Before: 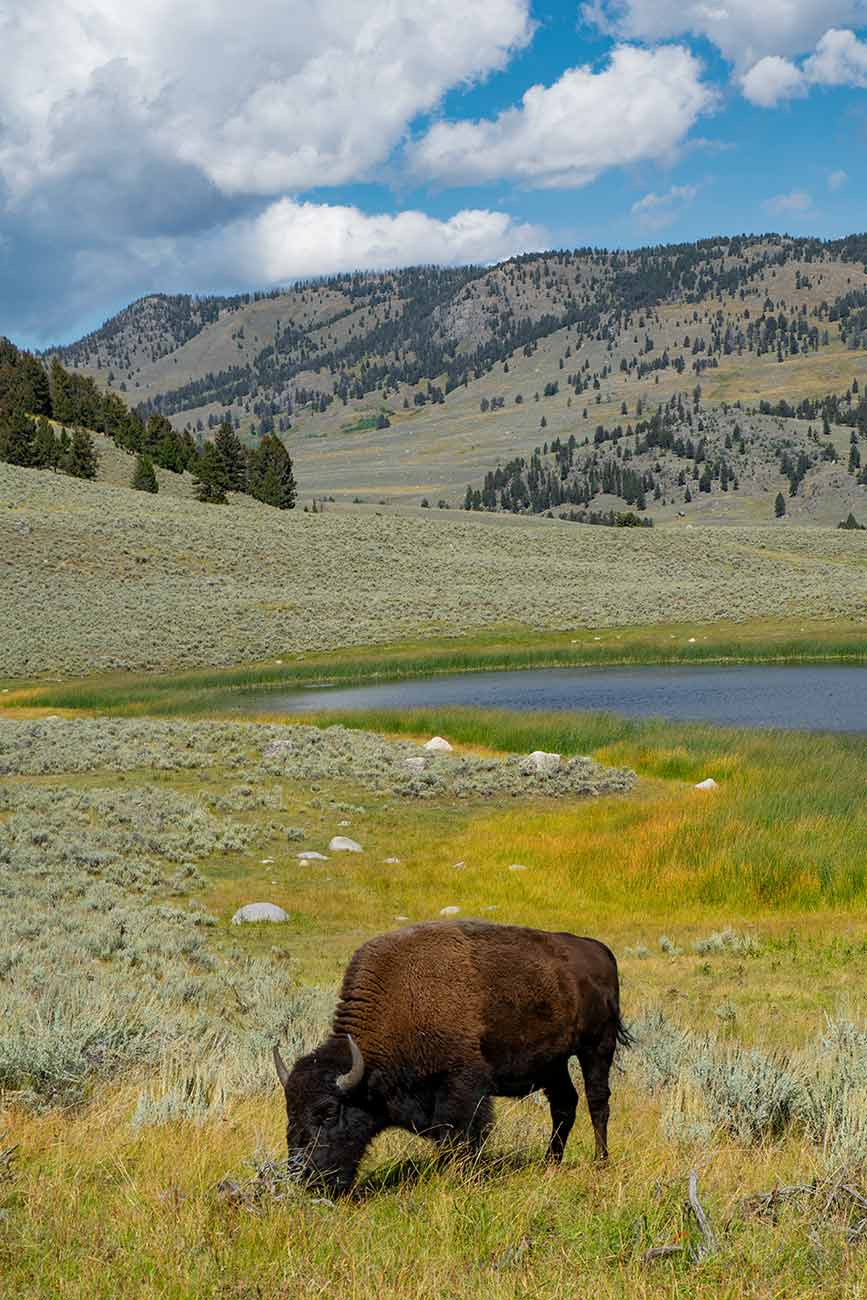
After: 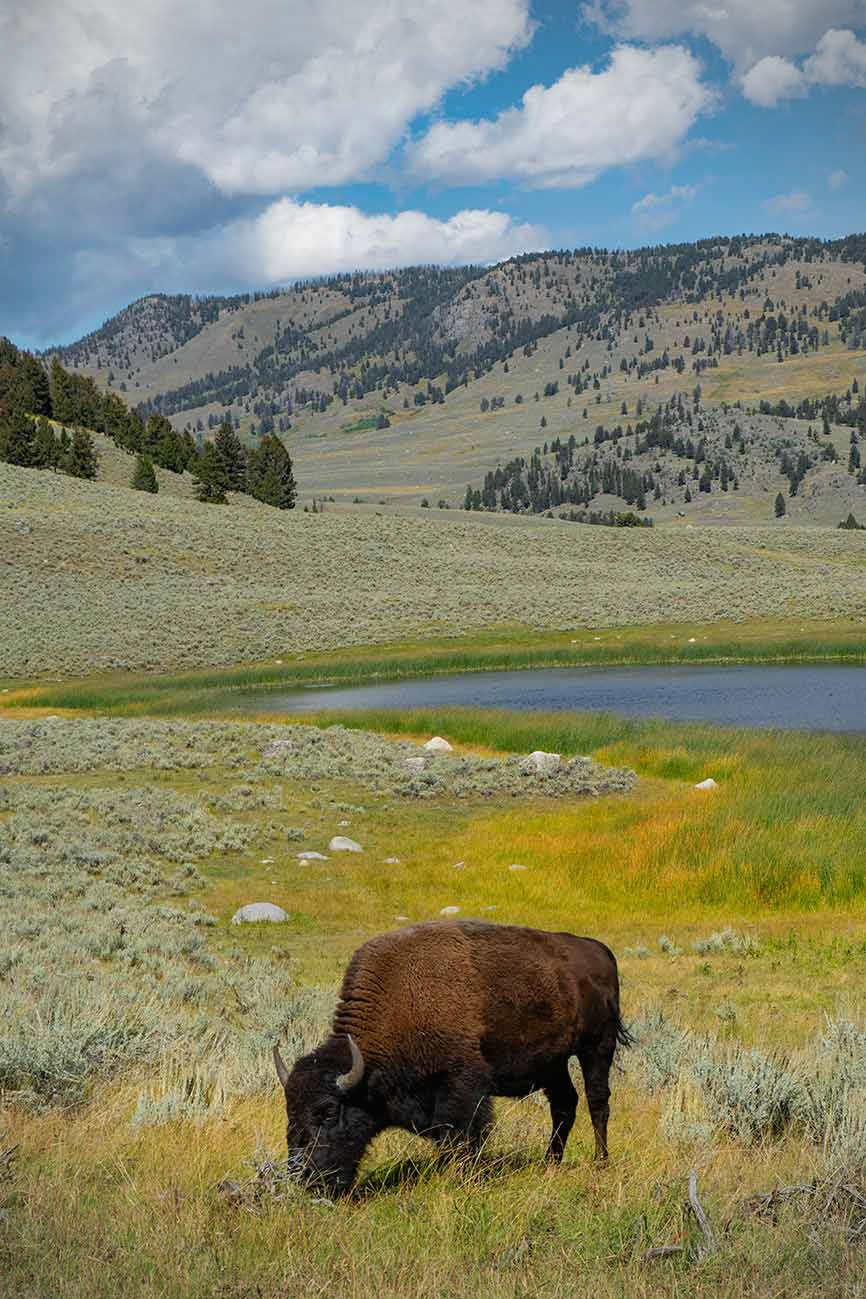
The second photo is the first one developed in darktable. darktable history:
vignetting: unbound false
local contrast: mode bilateral grid, contrast 100, coarseness 100, detail 89%, midtone range 0.2
